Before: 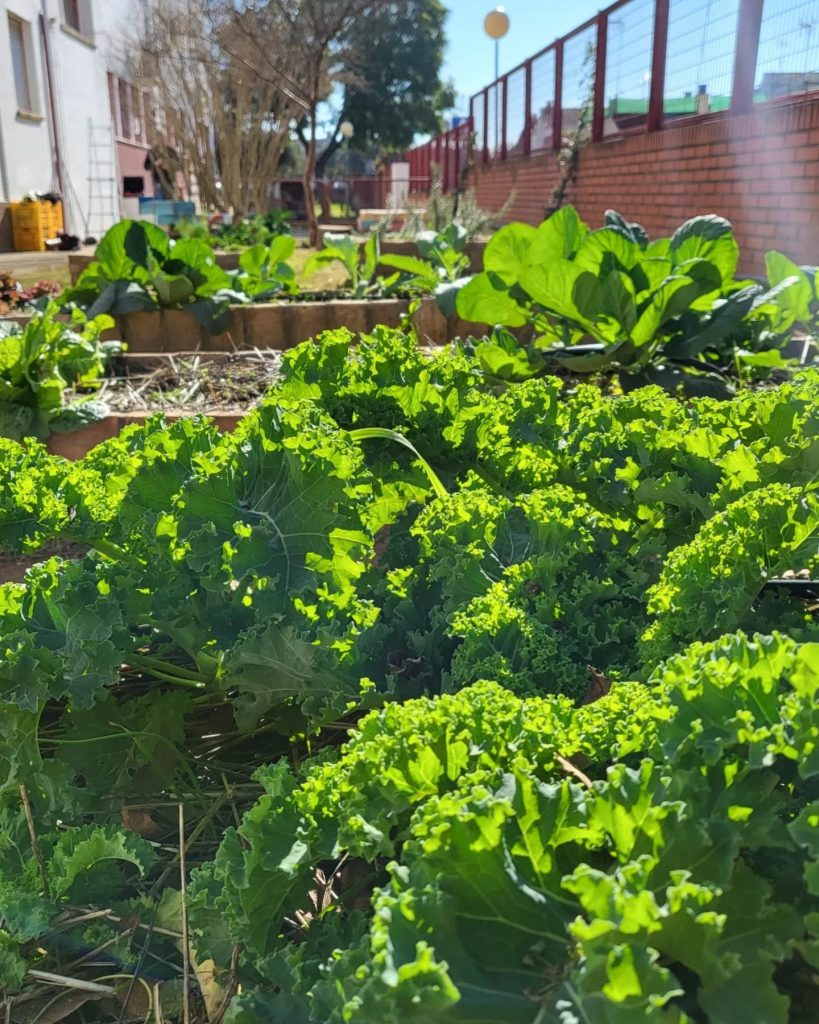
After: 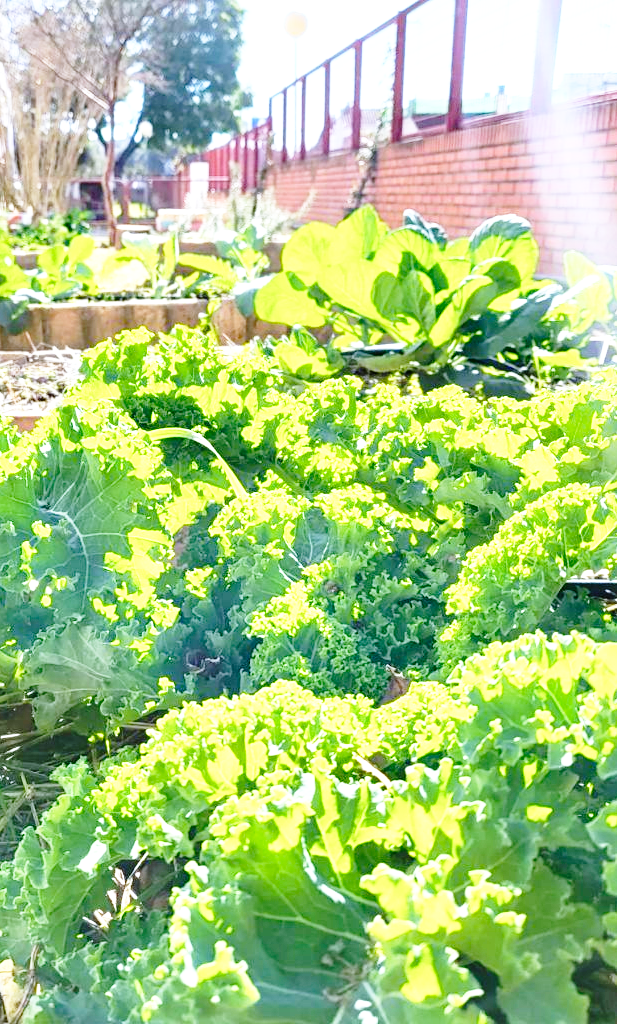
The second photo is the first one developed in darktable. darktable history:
white balance: red 0.967, blue 1.119, emerald 0.756
base curve: curves: ch0 [(0, 0) (0.028, 0.03) (0.105, 0.232) (0.387, 0.748) (0.754, 0.968) (1, 1)], fusion 1, exposure shift 0.576, preserve colors none
crop and rotate: left 24.6%
exposure: exposure 0.95 EV, compensate highlight preservation false
